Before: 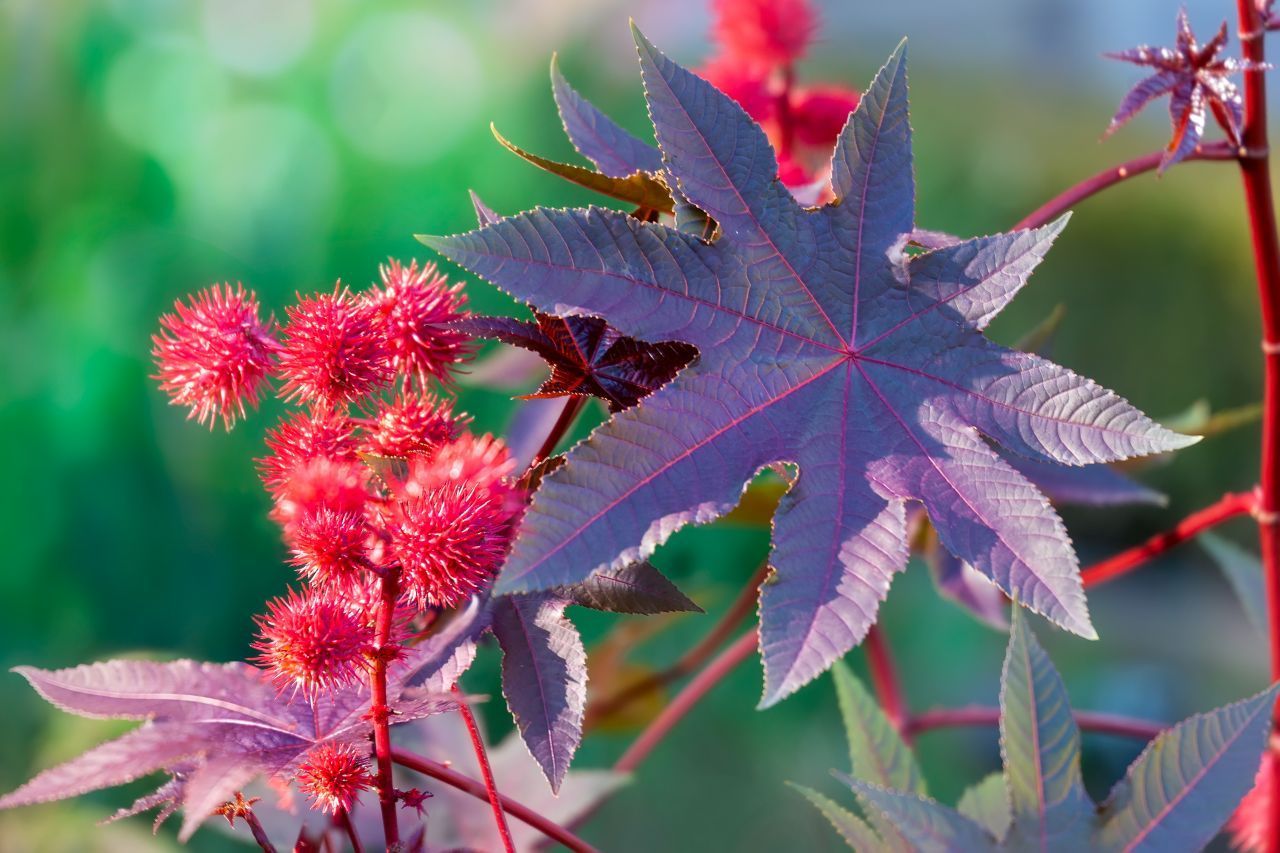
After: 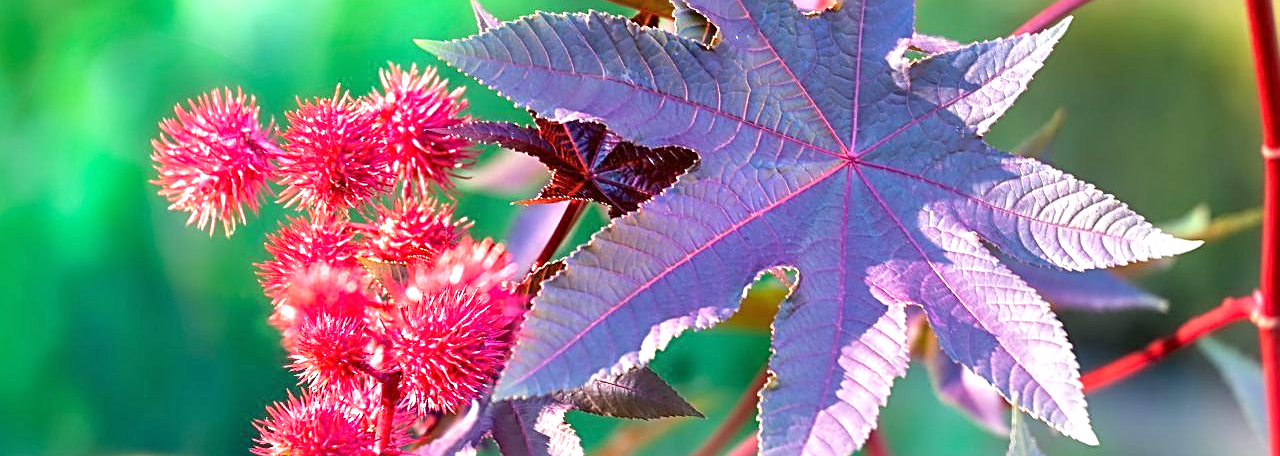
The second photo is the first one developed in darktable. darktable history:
crop and rotate: top 23.043%, bottom 23.437%
sharpen: radius 2.676, amount 0.669
exposure: black level correction 0, exposure 1 EV, compensate exposure bias true, compensate highlight preservation false
